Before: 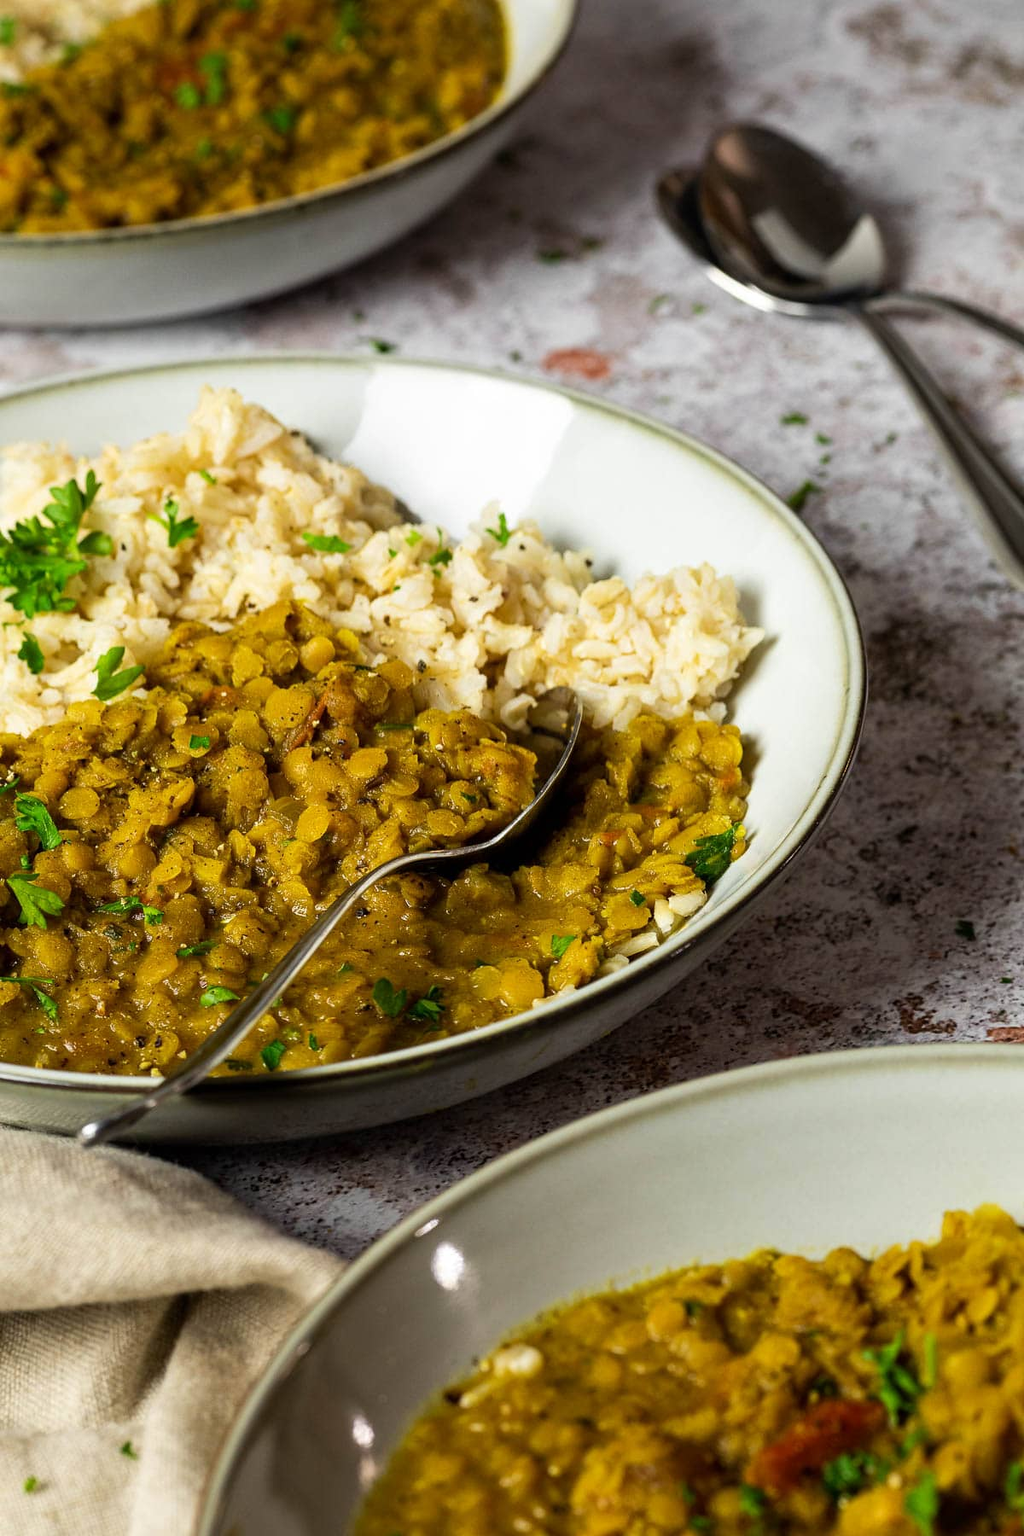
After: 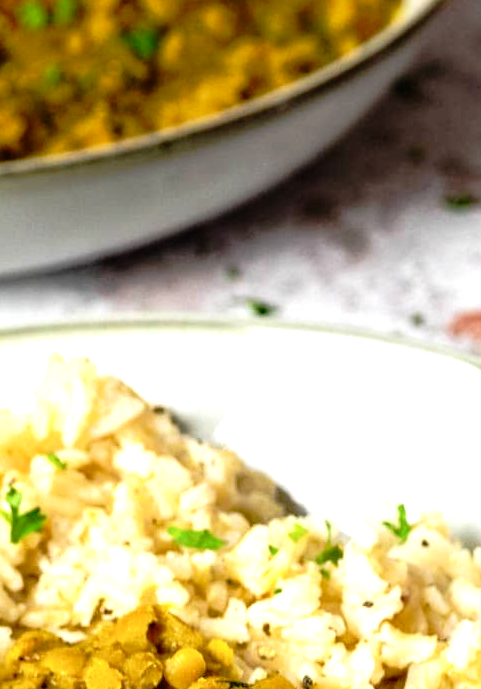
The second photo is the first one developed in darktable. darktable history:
tone curve: curves: ch0 [(0, 0) (0.126, 0.061) (0.362, 0.382) (0.498, 0.498) (0.706, 0.712) (1, 1)]; ch1 [(0, 0) (0.5, 0.522) (0.55, 0.586) (1, 1)]; ch2 [(0, 0) (0.44, 0.424) (0.5, 0.482) (0.537, 0.538) (1, 1)], preserve colors none
exposure: exposure 0.699 EV, compensate highlight preservation false
crop: left 15.632%, top 5.453%, right 44.214%, bottom 56.268%
